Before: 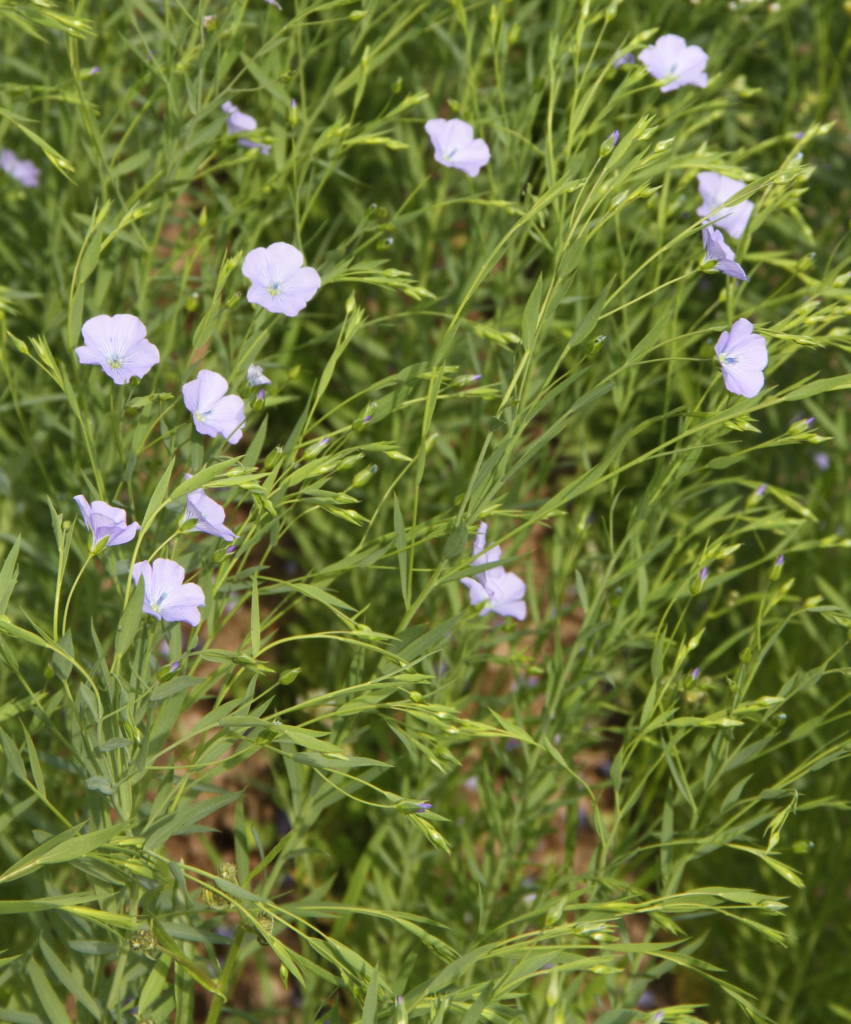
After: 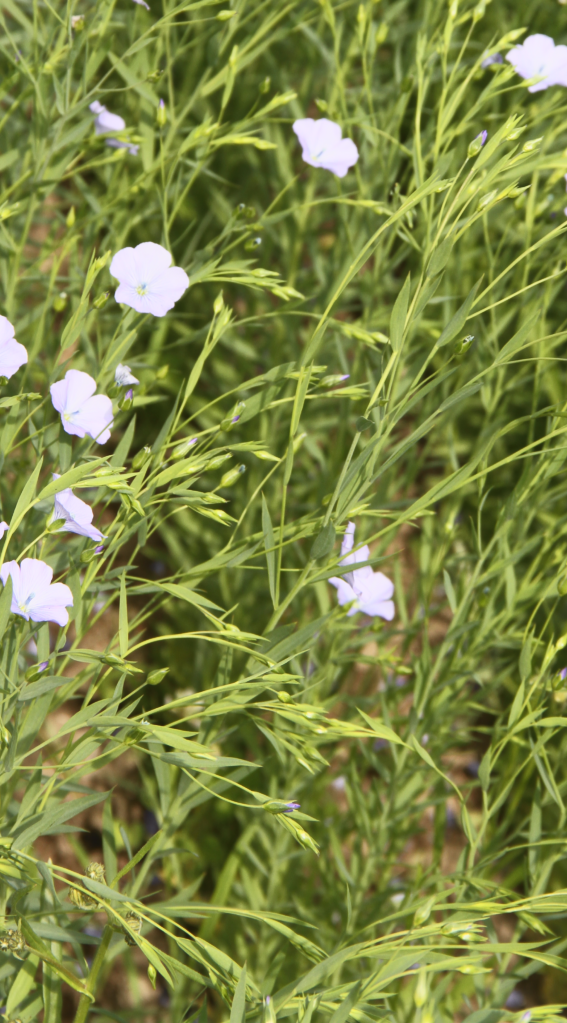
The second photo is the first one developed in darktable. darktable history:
crop and rotate: left 15.546%, right 17.787%
tone curve: curves: ch0 [(0, 0.038) (0.193, 0.212) (0.461, 0.502) (0.629, 0.731) (0.838, 0.916) (1, 0.967)]; ch1 [(0, 0) (0.35, 0.356) (0.45, 0.453) (0.504, 0.503) (0.532, 0.524) (0.558, 0.559) (0.735, 0.762) (1, 1)]; ch2 [(0, 0) (0.281, 0.266) (0.456, 0.469) (0.5, 0.5) (0.533, 0.545) (0.606, 0.607) (0.646, 0.654) (1, 1)], color space Lab, independent channels, preserve colors none
